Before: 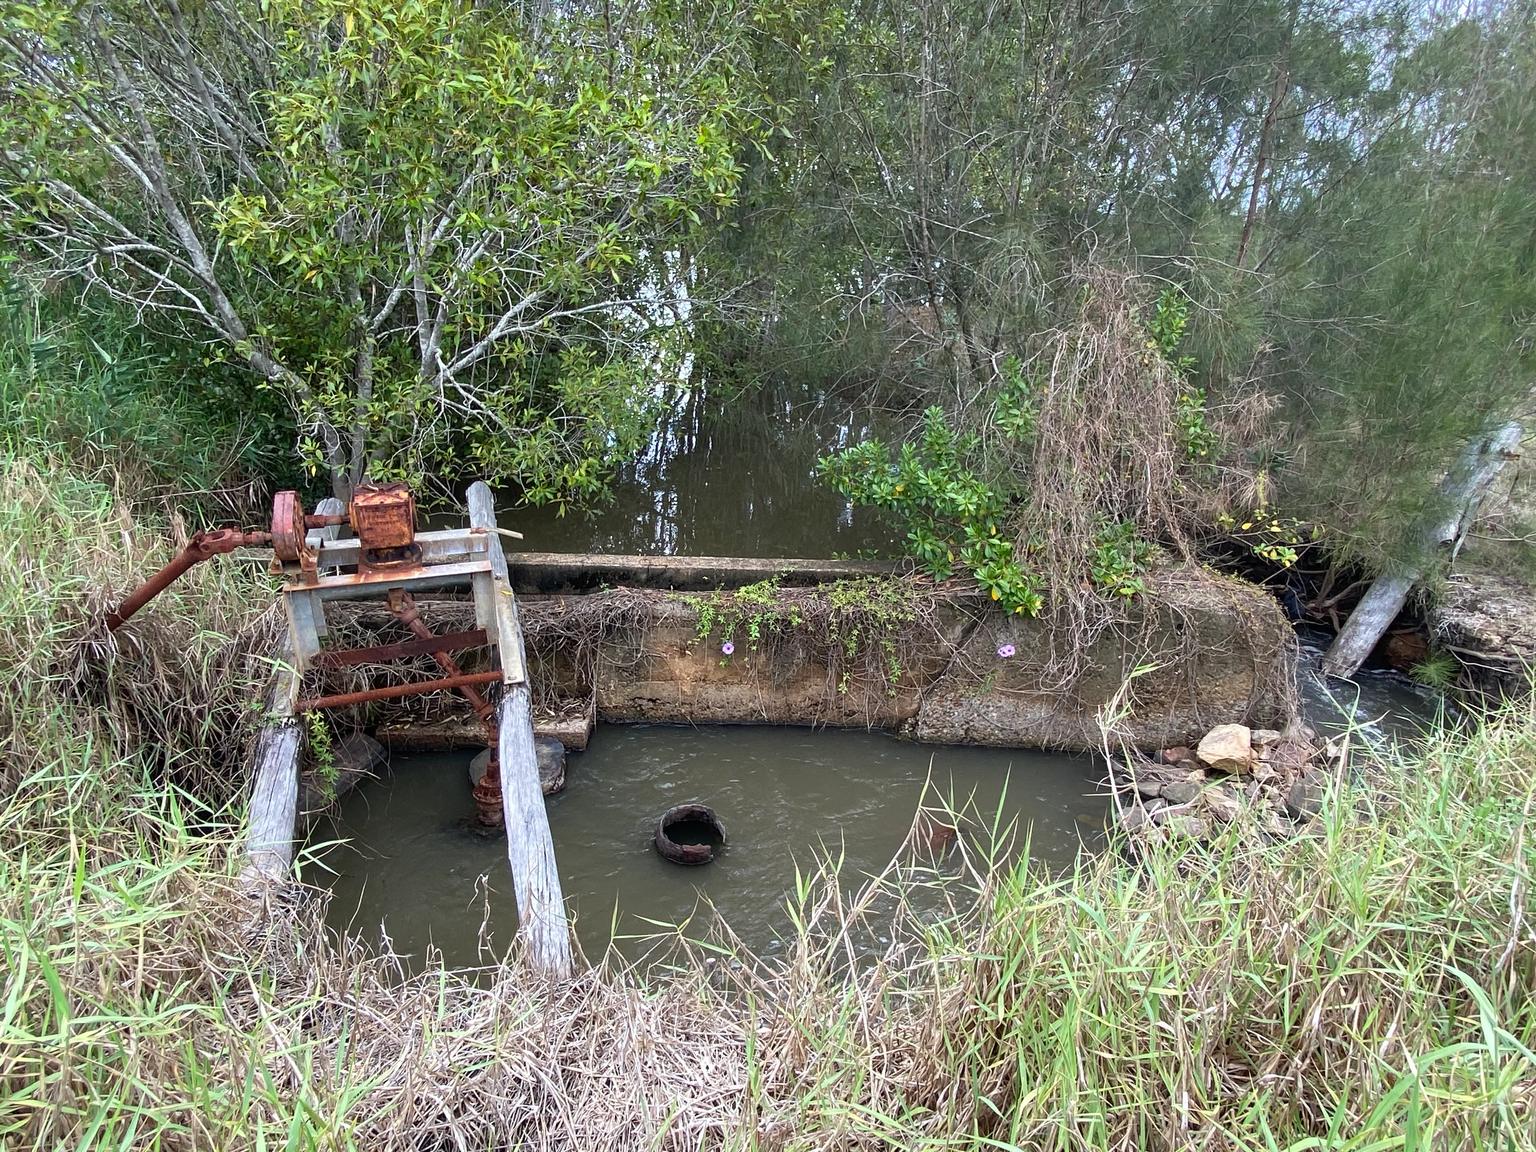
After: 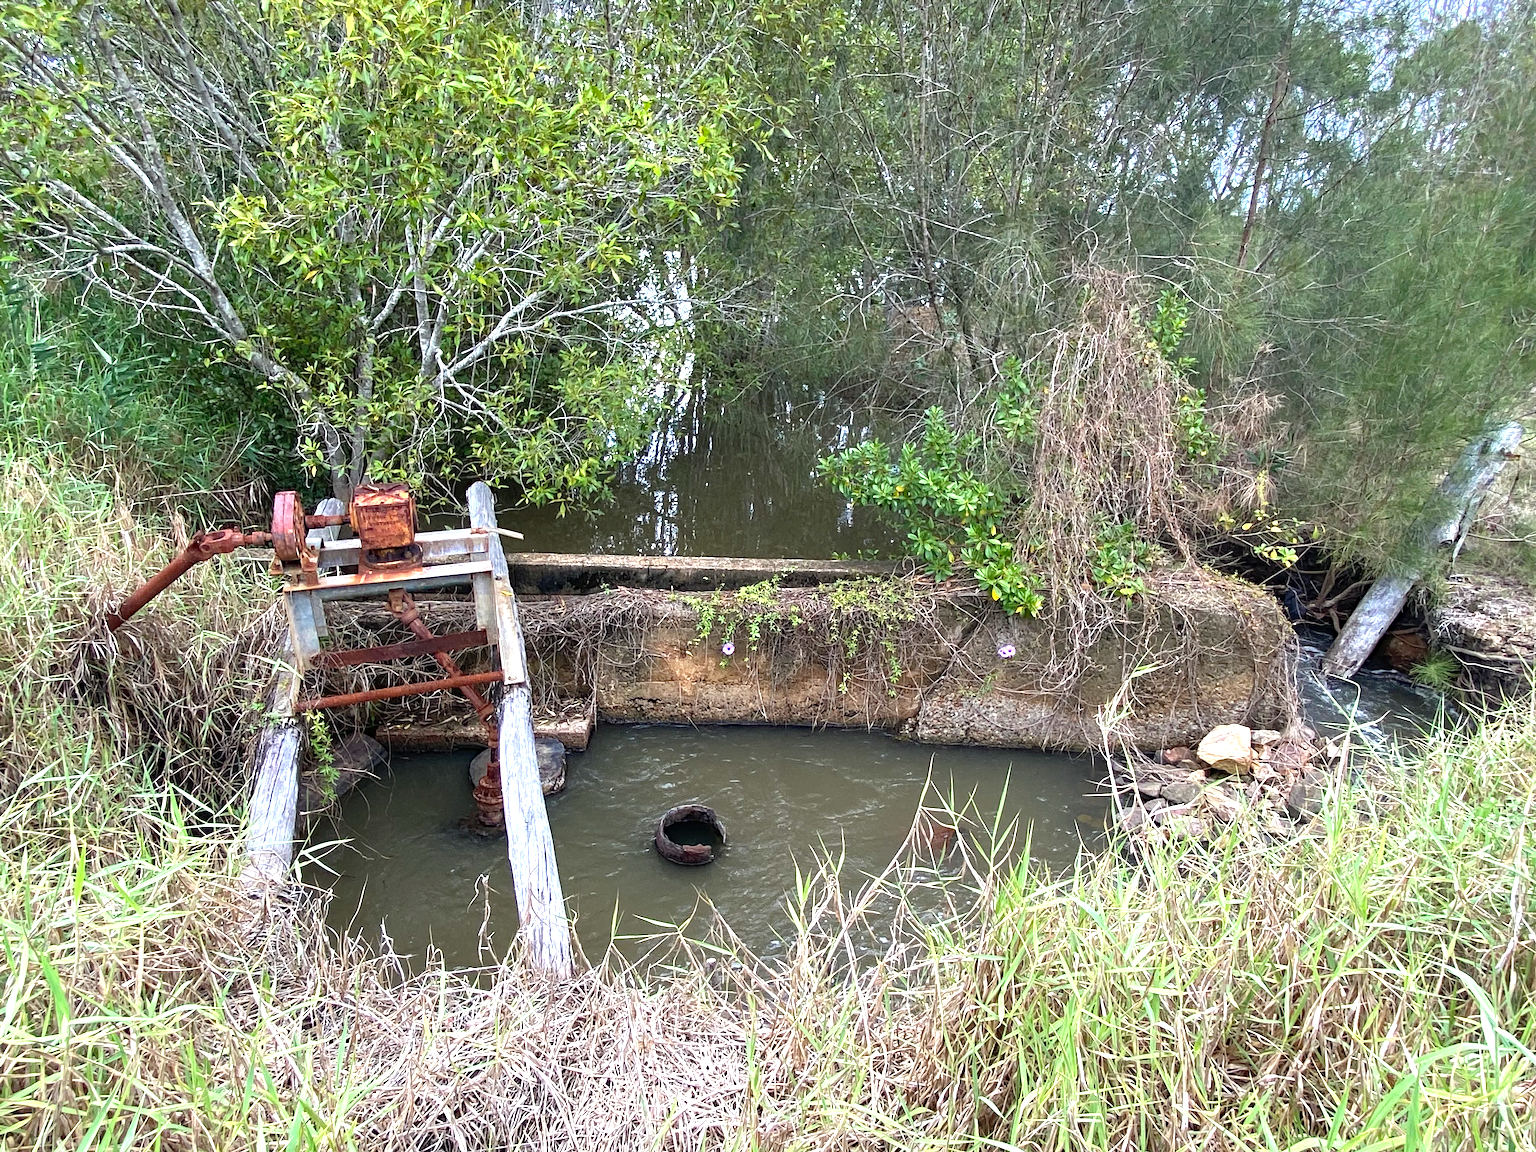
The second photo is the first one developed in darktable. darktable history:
haze removal: strength 0.282, distance 0.243, compatibility mode true, adaptive false
exposure: black level correction 0, exposure 0.701 EV, compensate highlight preservation false
